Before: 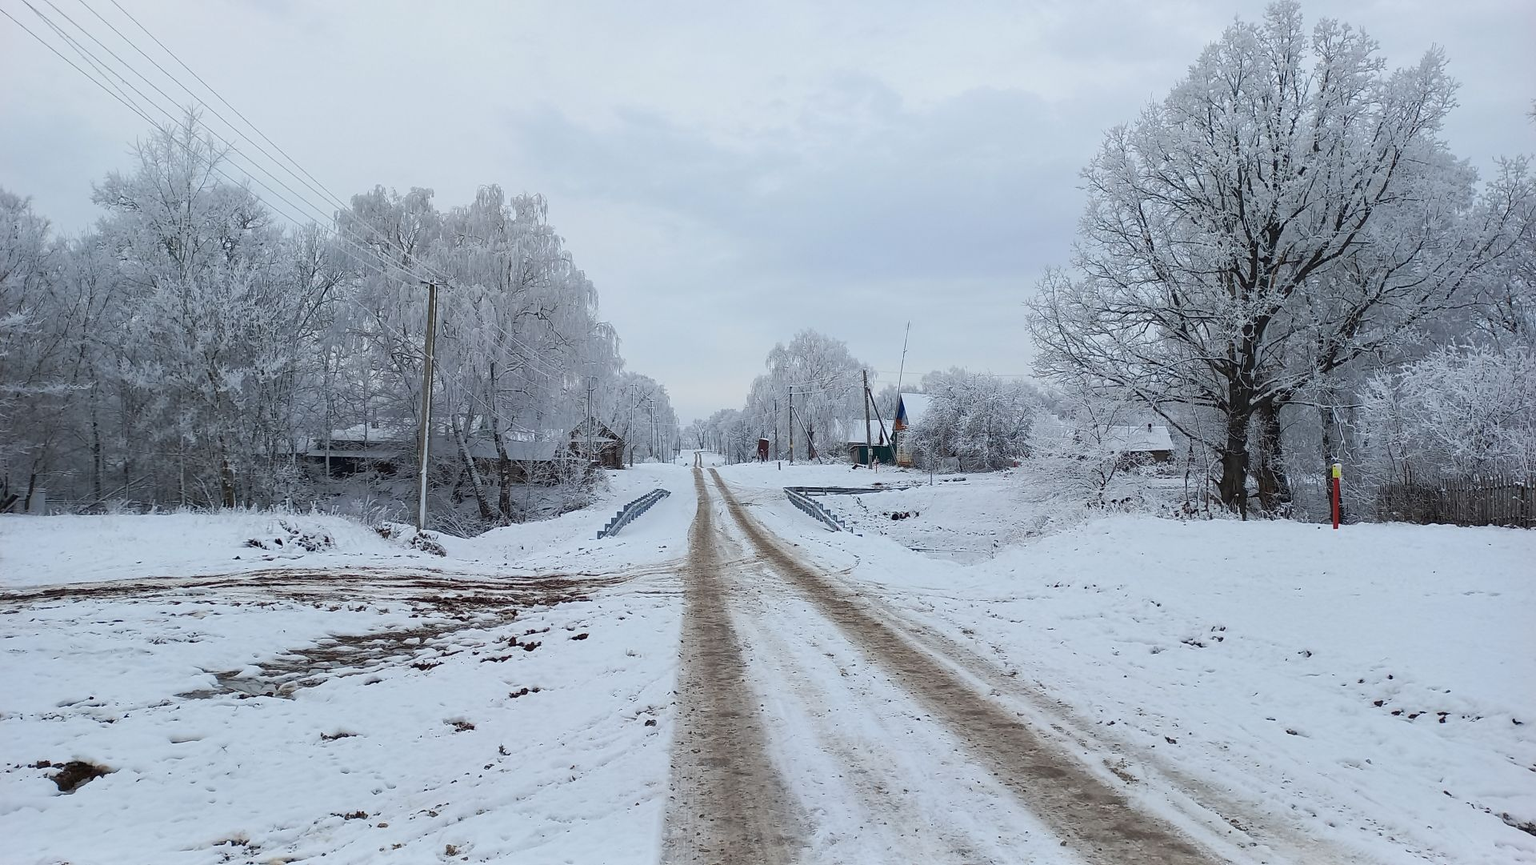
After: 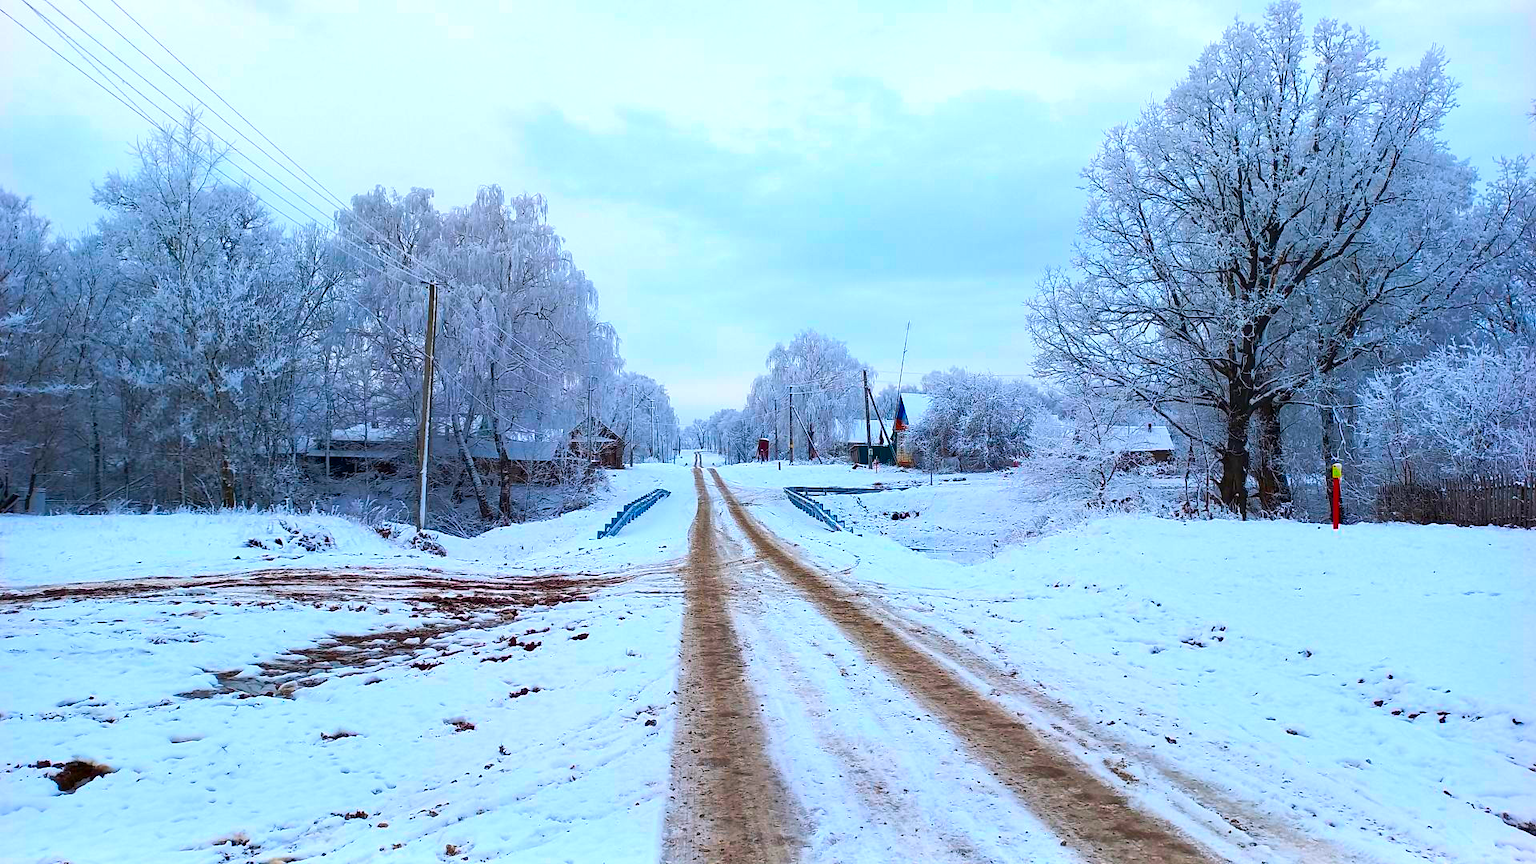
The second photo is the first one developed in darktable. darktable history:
color correction: highlights a* 1.64, highlights b* -1.72, saturation 2.45
color balance rgb: global offset › luminance -0.263%, linear chroma grading › mid-tones 8.078%, perceptual saturation grading › global saturation 25.713%, perceptual brilliance grading › global brilliance 15.481%, perceptual brilliance grading › shadows -35.717%
